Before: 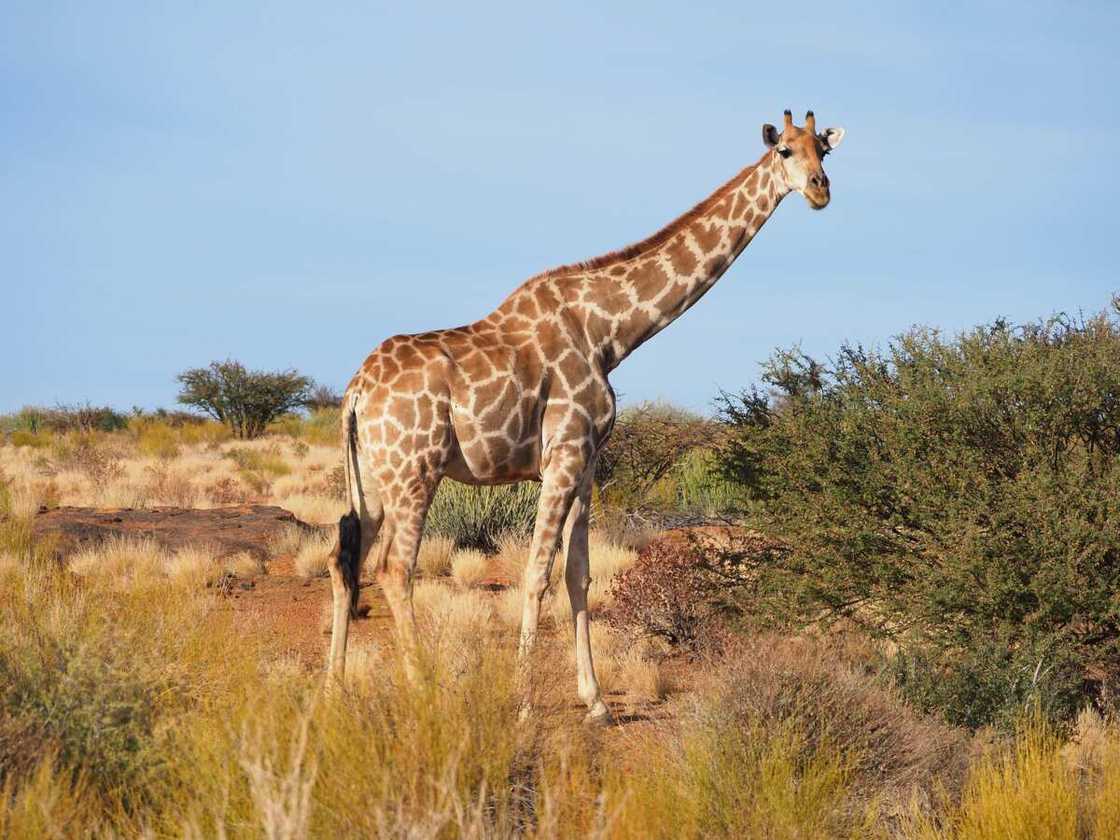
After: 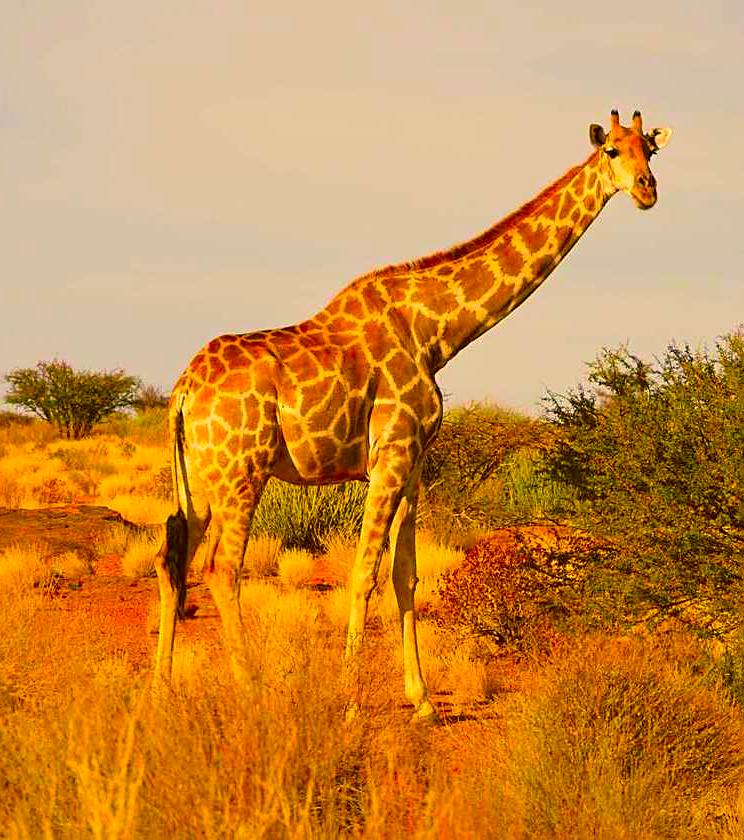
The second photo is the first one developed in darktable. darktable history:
exposure: compensate exposure bias true, compensate highlight preservation false
crop and rotate: left 15.458%, right 18.045%
color correction: highlights a* 10.7, highlights b* 29.97, shadows a* 2.65, shadows b* 17.97, saturation 1.73
sharpen: amount 0.494
tone equalizer: edges refinement/feathering 500, mask exposure compensation -1.57 EV, preserve details no
